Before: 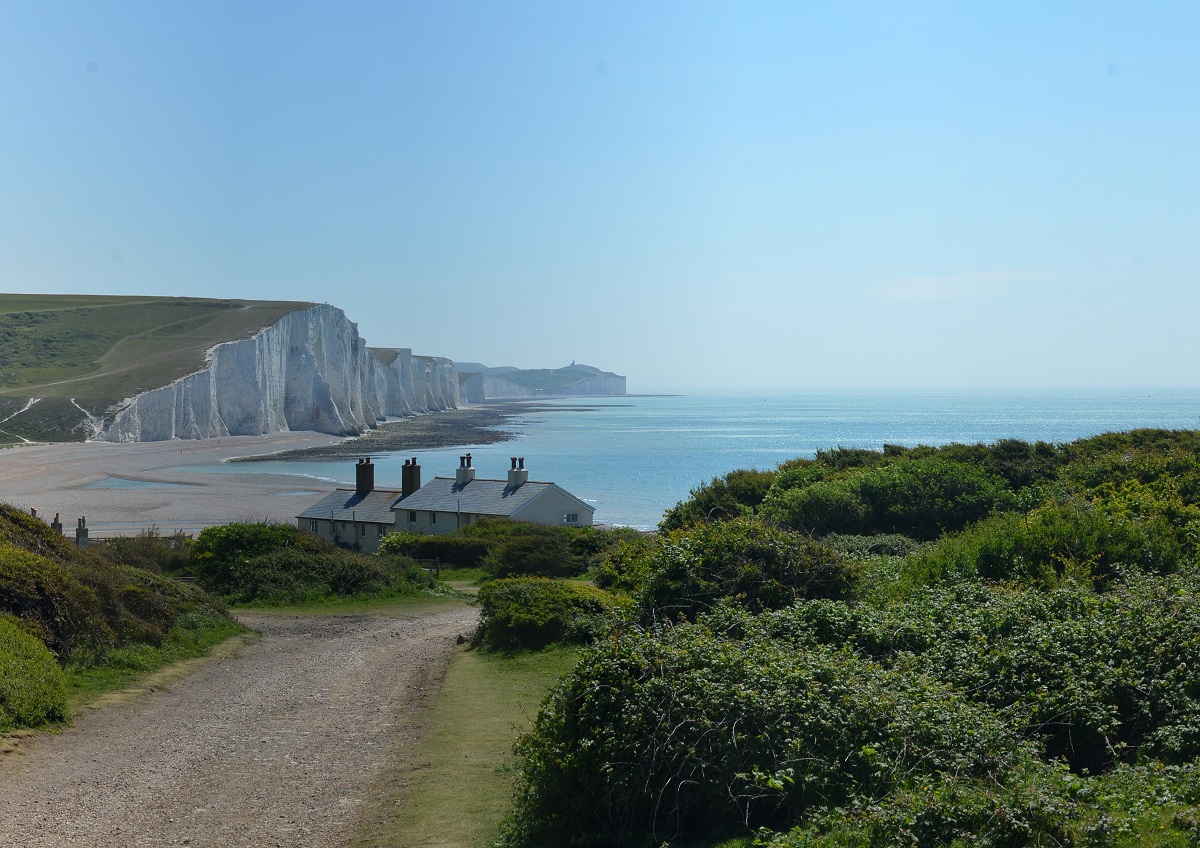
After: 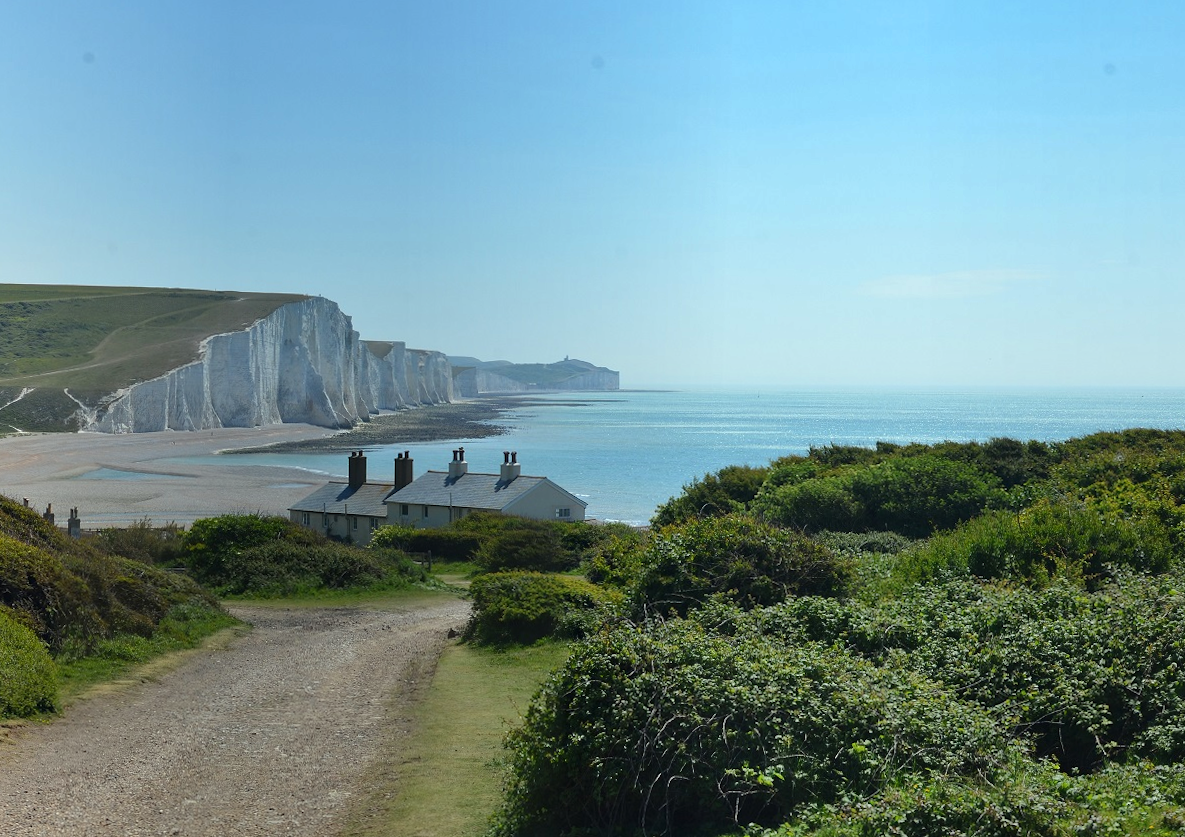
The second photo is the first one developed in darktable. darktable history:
shadows and highlights: radius 133.83, soften with gaussian
exposure: exposure 0.2 EV, compensate highlight preservation false
crop and rotate: angle -0.5°
color correction: highlights a* -2.68, highlights b* 2.57
